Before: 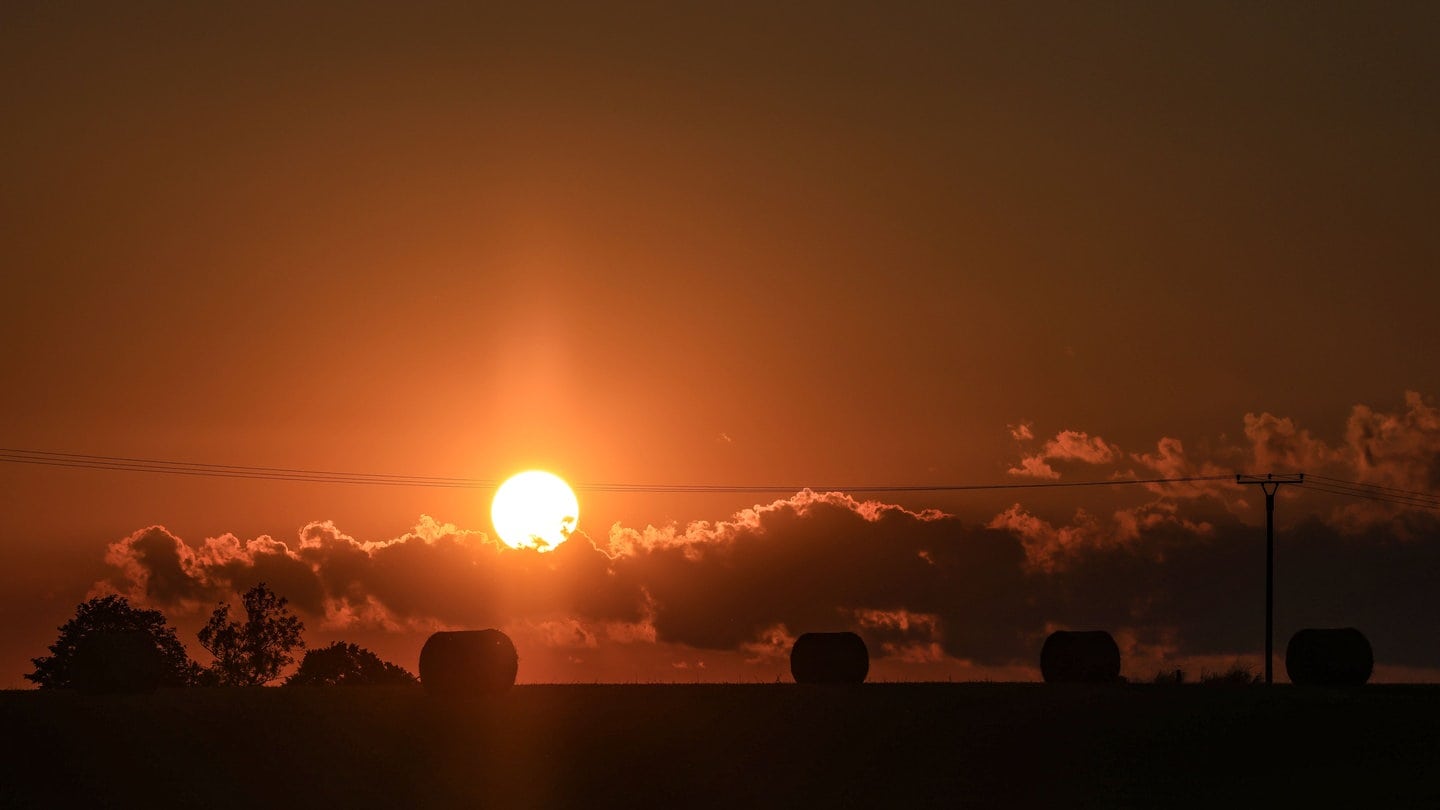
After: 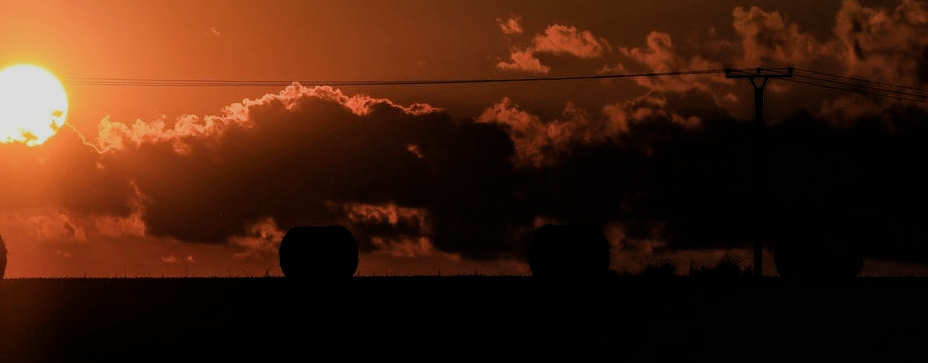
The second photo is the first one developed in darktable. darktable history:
crop and rotate: left 35.509%, top 50.238%, bottom 4.934%
filmic rgb: black relative exposure -5 EV, hardness 2.88, contrast 1.1
